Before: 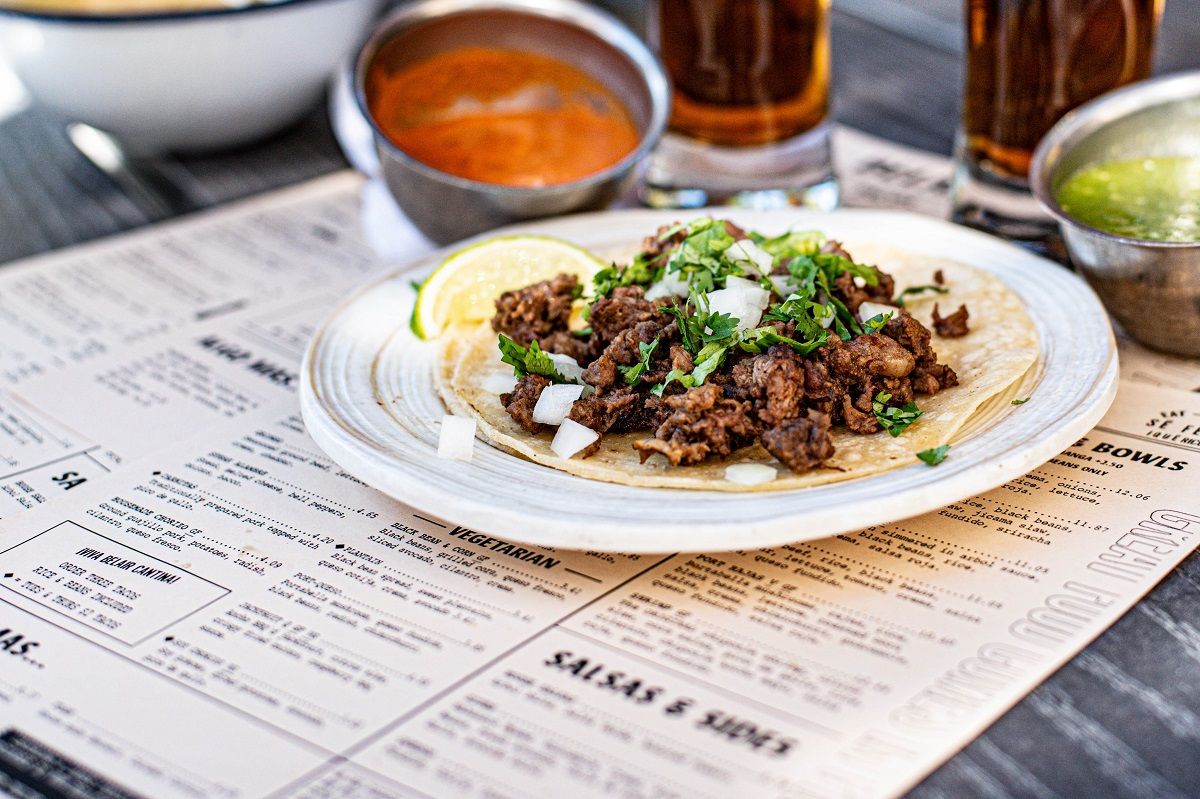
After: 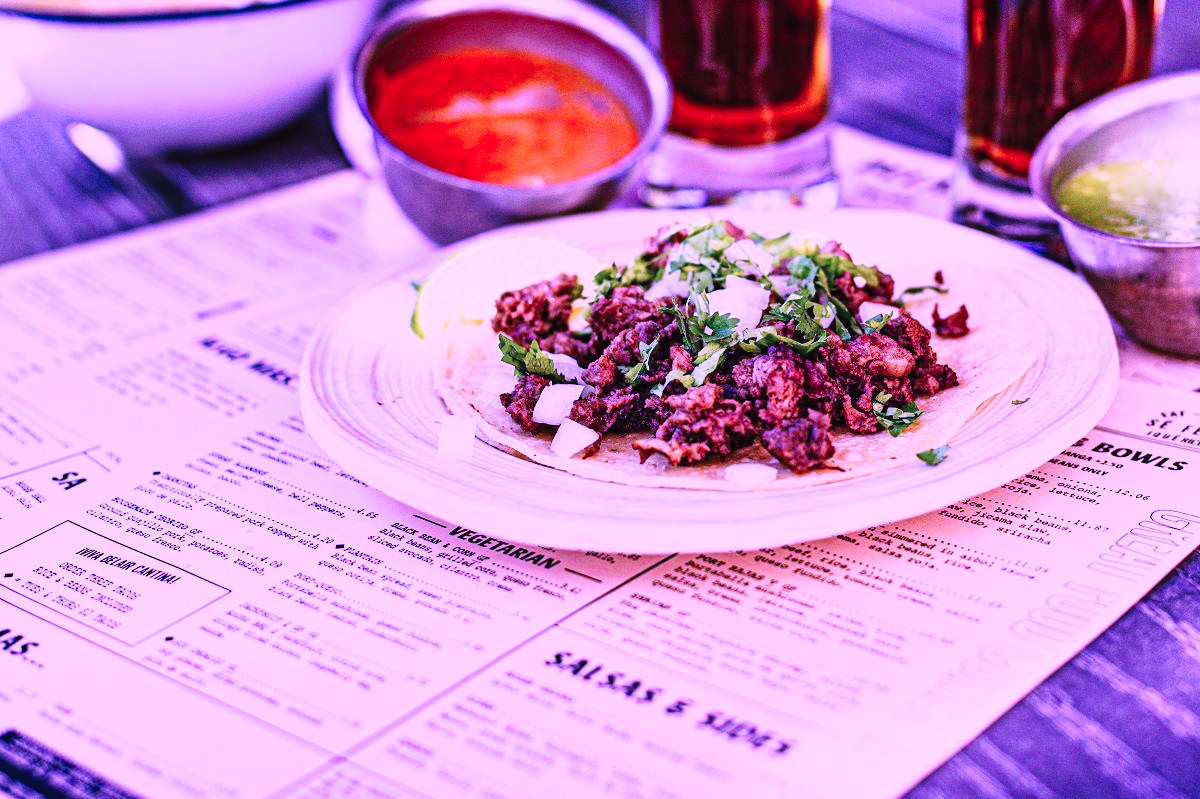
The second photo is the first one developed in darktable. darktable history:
tone curve: curves: ch0 [(0, 0) (0.003, 0.024) (0.011, 0.032) (0.025, 0.041) (0.044, 0.054) (0.069, 0.069) (0.1, 0.09) (0.136, 0.116) (0.177, 0.162) (0.224, 0.213) (0.277, 0.278) (0.335, 0.359) (0.399, 0.447) (0.468, 0.543) (0.543, 0.621) (0.623, 0.717) (0.709, 0.807) (0.801, 0.876) (0.898, 0.934) (1, 1)], preserve colors none
color calibration: illuminant custom, x 0.379, y 0.481, temperature 4443.07 K
color balance rgb: perceptual saturation grading › global saturation 30%, global vibrance 10%
